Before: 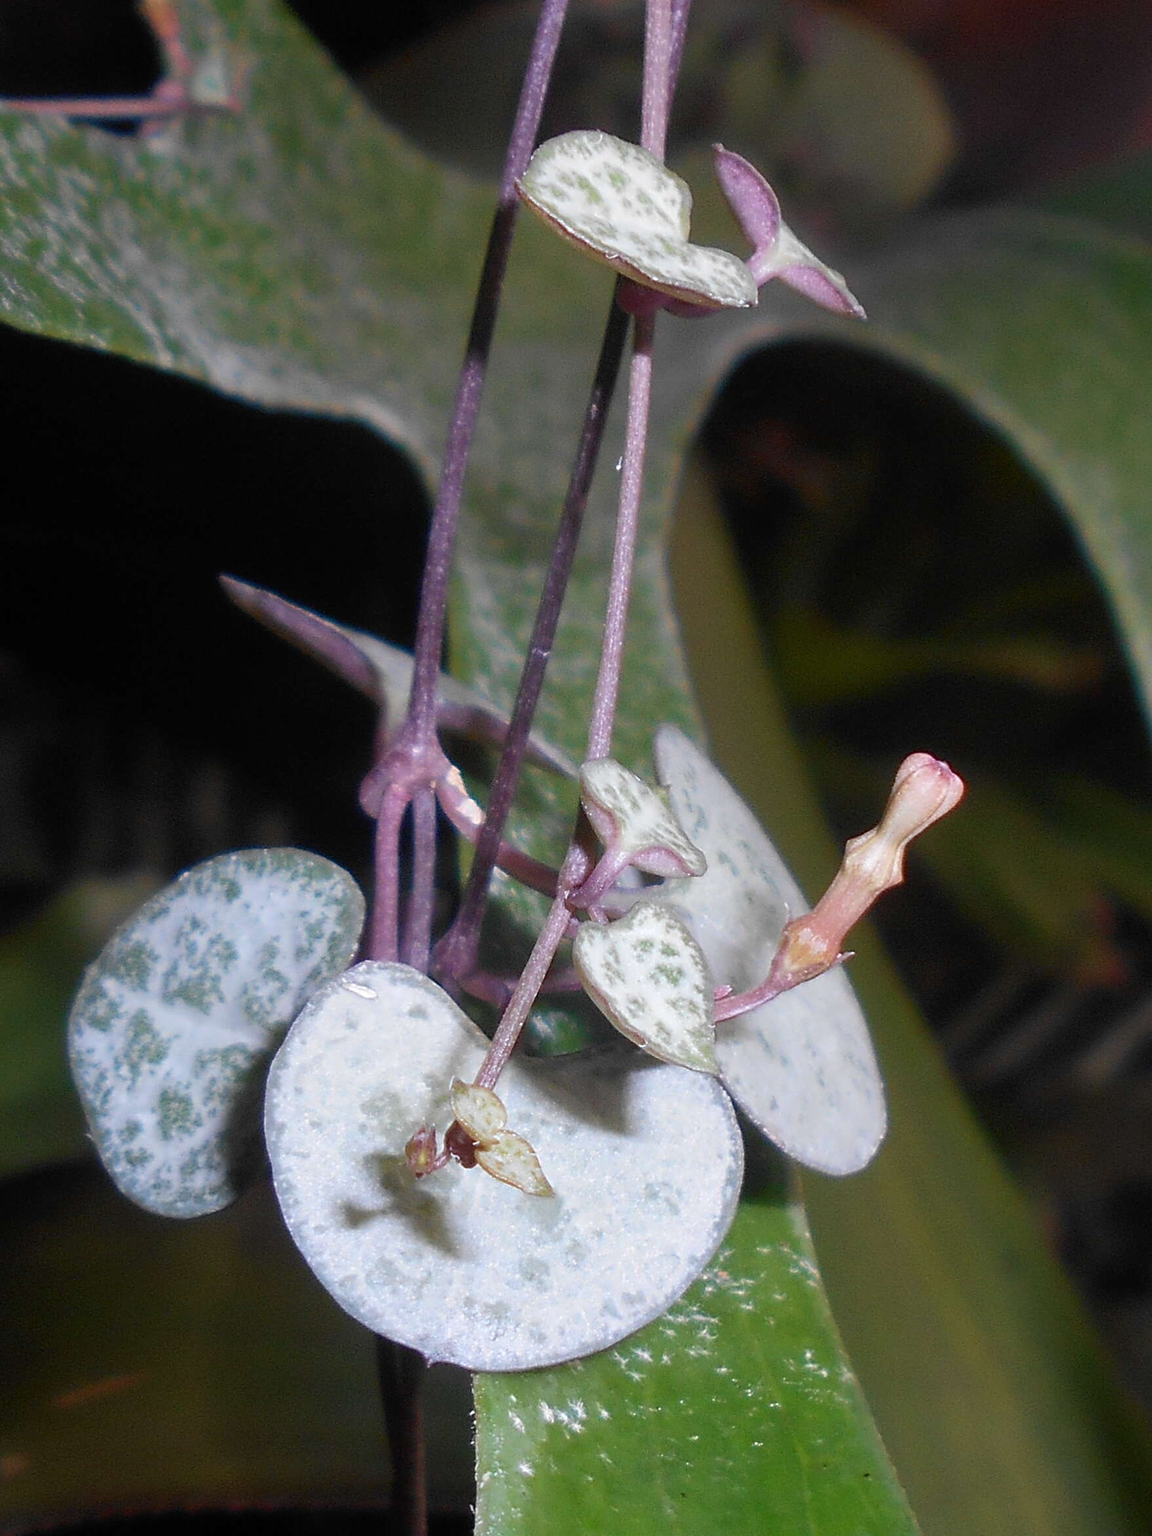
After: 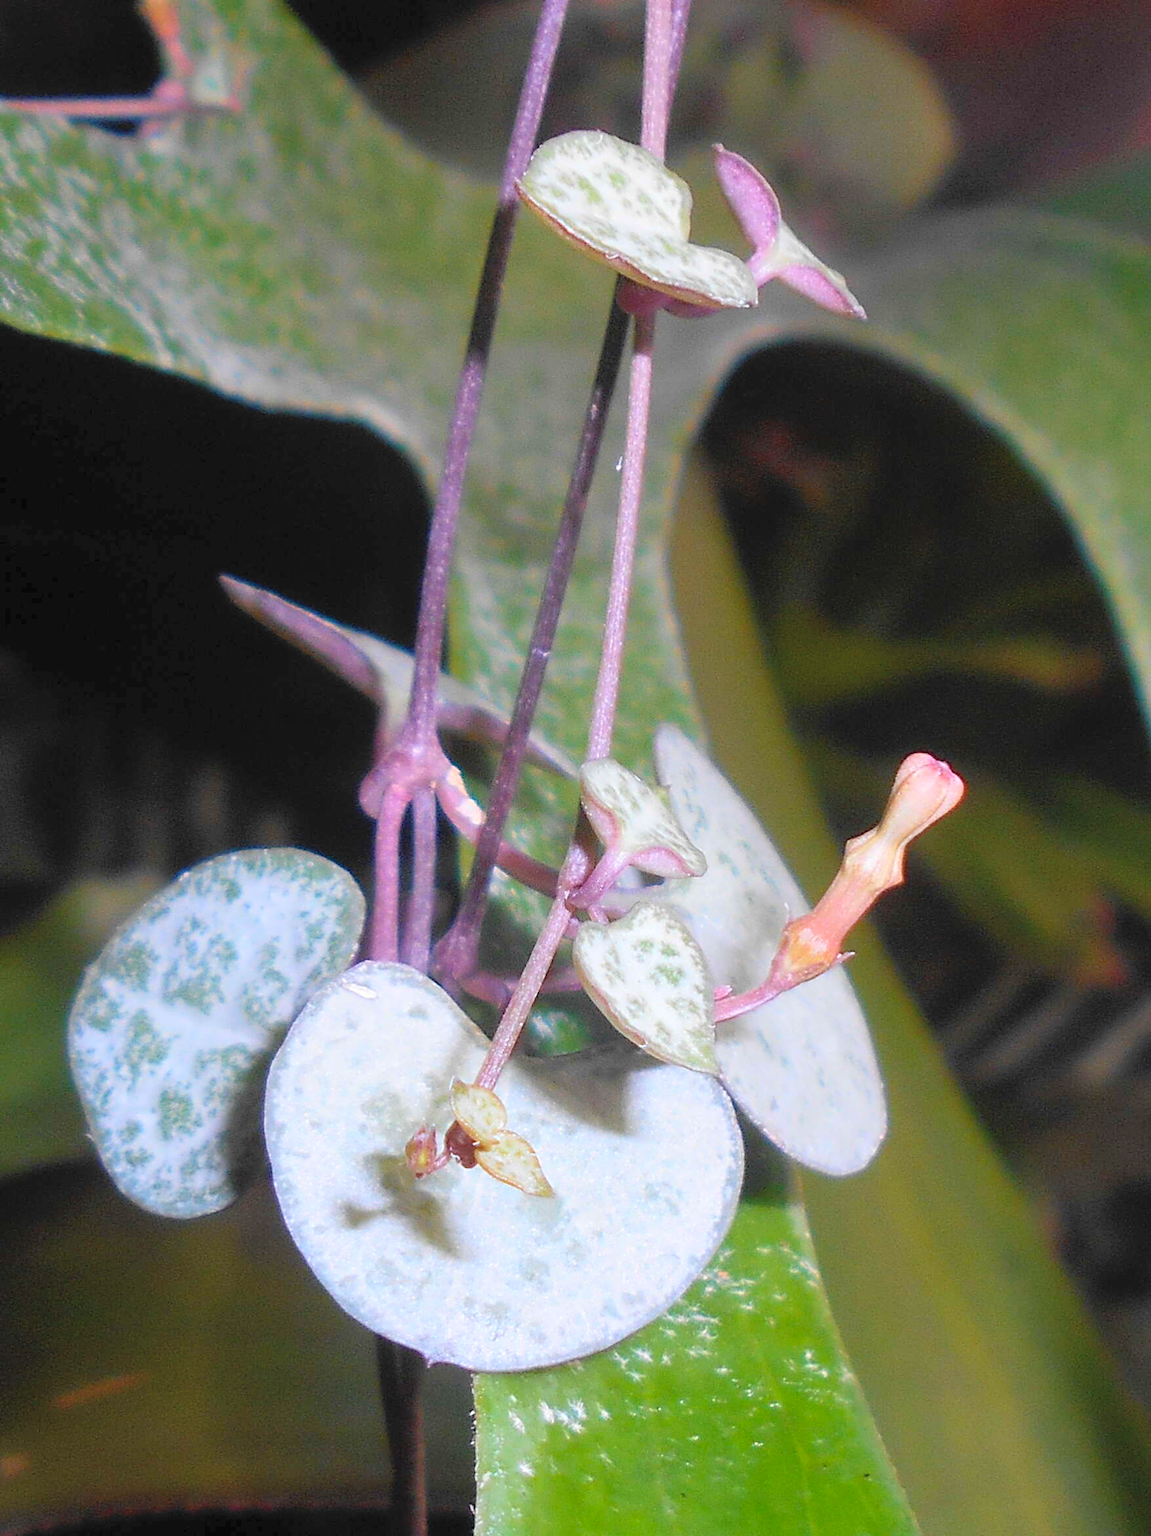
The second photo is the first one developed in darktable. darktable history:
contrast brightness saturation: contrast 0.1, brightness 0.3, saturation 0.14
color balance rgb: perceptual saturation grading › global saturation 20%, global vibrance 20%
